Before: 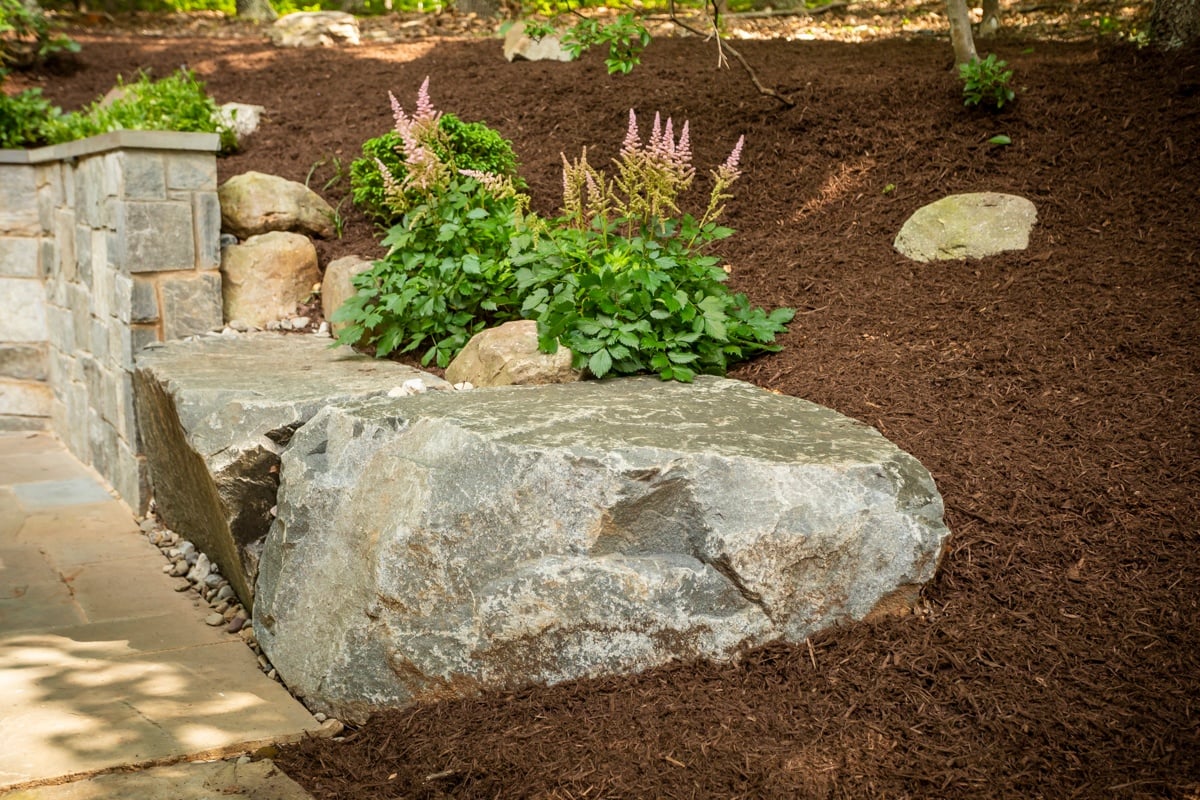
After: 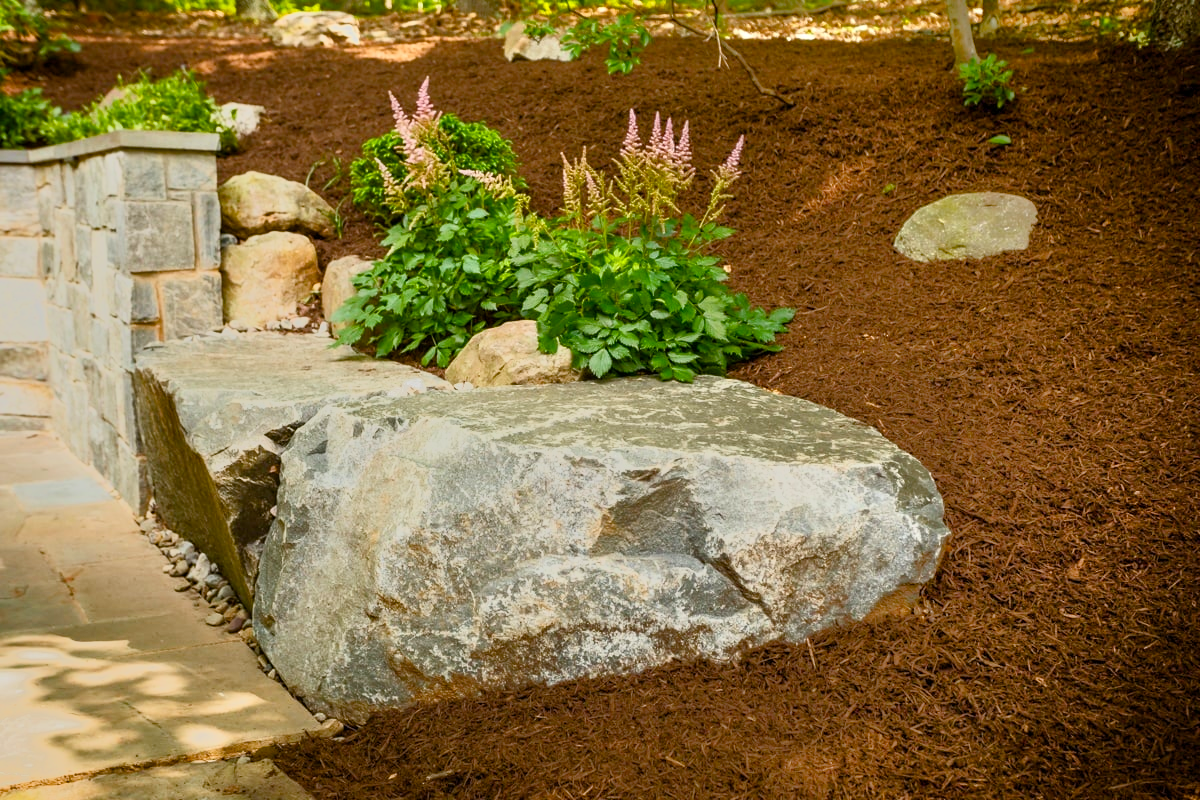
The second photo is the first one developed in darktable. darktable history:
tone equalizer: -7 EV -0.63 EV, -6 EV 1 EV, -5 EV -0.45 EV, -4 EV 0.43 EV, -3 EV 0.41 EV, -2 EV 0.15 EV, -1 EV -0.15 EV, +0 EV -0.39 EV, smoothing diameter 25%, edges refinement/feathering 10, preserve details guided filter
color balance rgb: perceptual saturation grading › global saturation 35%, perceptual saturation grading › highlights -30%, perceptual saturation grading › shadows 35%, perceptual brilliance grading › global brilliance 3%, perceptual brilliance grading › highlights -3%, perceptual brilliance grading › shadows 3%
